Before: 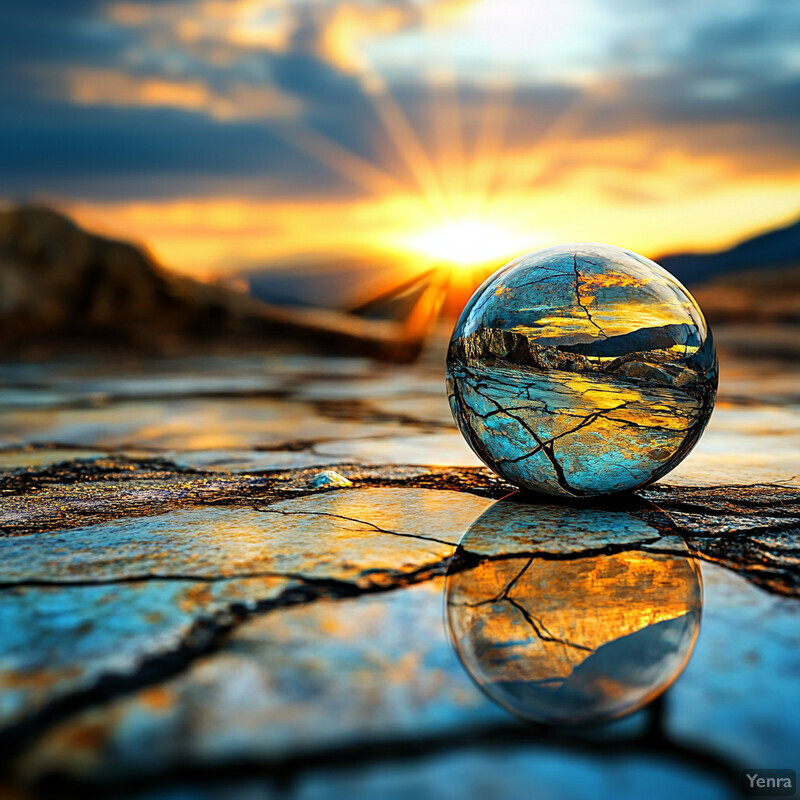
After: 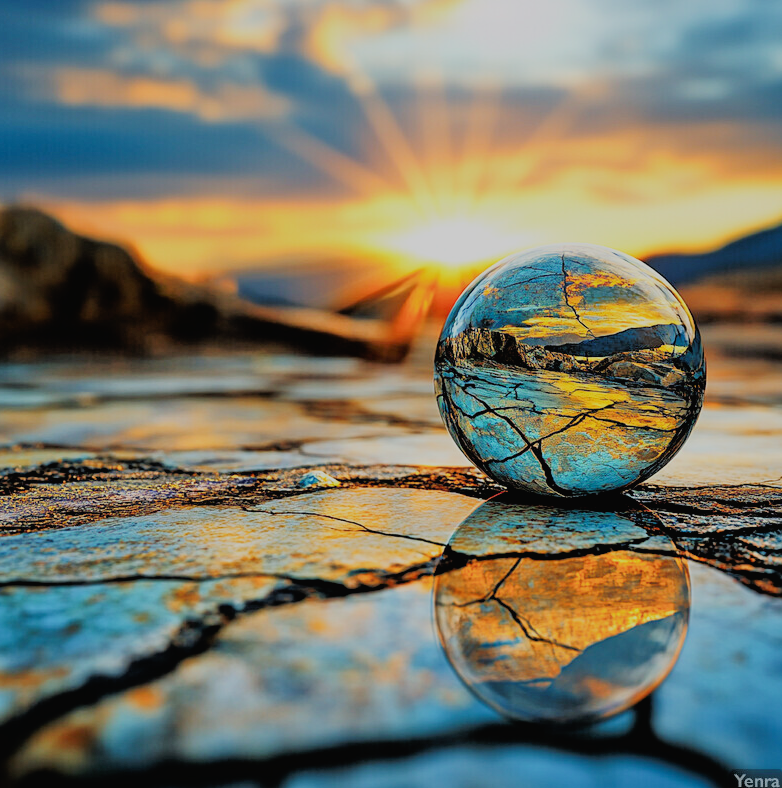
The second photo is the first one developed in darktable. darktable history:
exposure: compensate exposure bias true, compensate highlight preservation false
crop and rotate: left 1.519%, right 0.609%, bottom 1.495%
tone equalizer: -7 EV 0.161 EV, -6 EV 0.633 EV, -5 EV 1.14 EV, -4 EV 1.34 EV, -3 EV 1.16 EV, -2 EV 0.6 EV, -1 EV 0.147 EV
tone curve: curves: ch0 [(0, 0.014) (0.036, 0.047) (0.15, 0.156) (0.27, 0.258) (0.511, 0.506) (0.761, 0.741) (1, 0.919)]; ch1 [(0, 0) (0.179, 0.173) (0.322, 0.32) (0.429, 0.431) (0.502, 0.5) (0.519, 0.522) (0.562, 0.575) (0.631, 0.65) (0.72, 0.692) (1, 1)]; ch2 [(0, 0) (0.29, 0.295) (0.404, 0.436) (0.497, 0.498) (0.533, 0.556) (0.599, 0.607) (0.696, 0.707) (1, 1)], preserve colors none
filmic rgb: black relative exposure -7.65 EV, white relative exposure 4.56 EV, hardness 3.61, contrast 1.052
